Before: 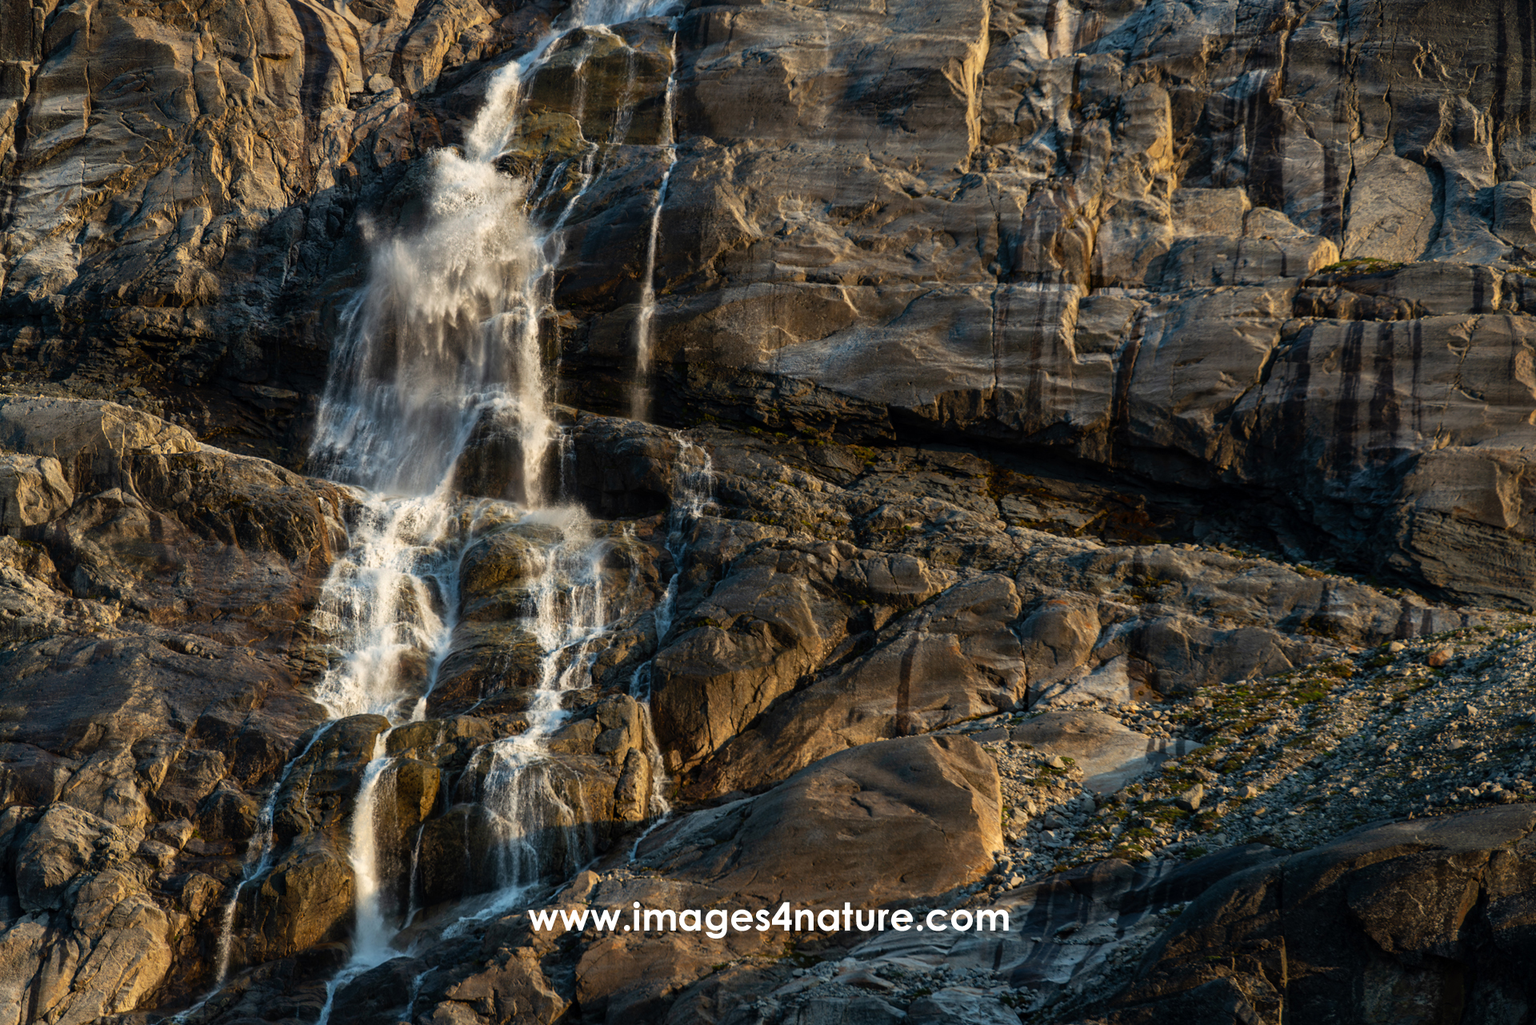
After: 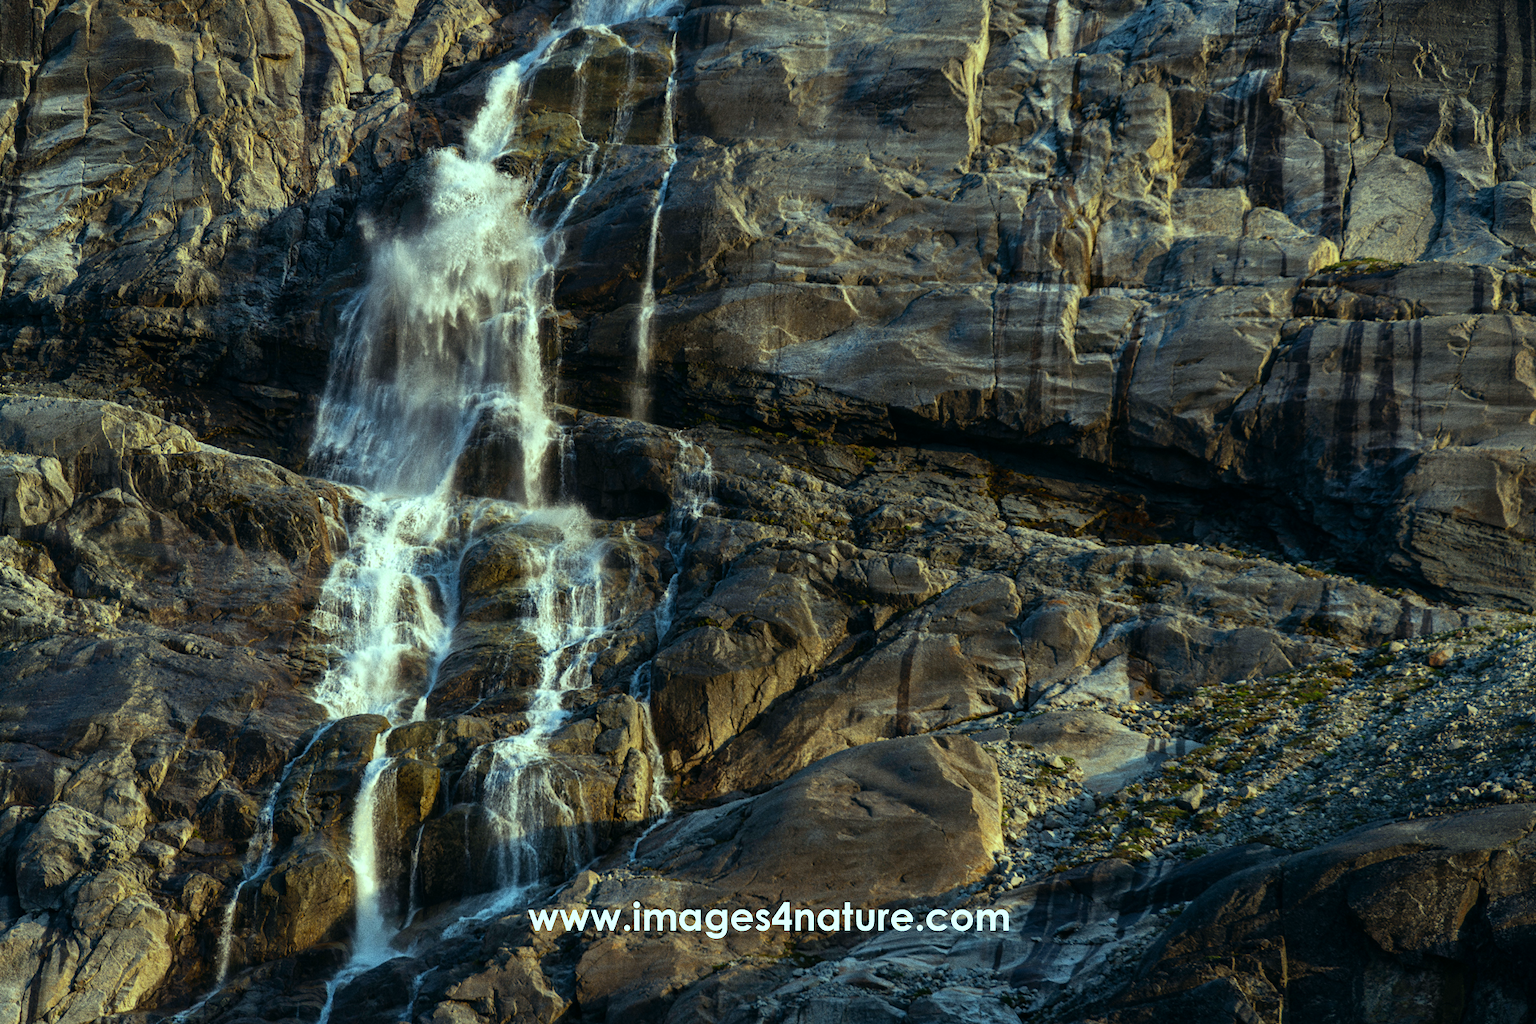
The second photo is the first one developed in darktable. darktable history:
grain: coarseness 0.47 ISO
color balance: mode lift, gamma, gain (sRGB), lift [0.997, 0.979, 1.021, 1.011], gamma [1, 1.084, 0.916, 0.998], gain [1, 0.87, 1.13, 1.101], contrast 4.55%, contrast fulcrum 38.24%, output saturation 104.09%
